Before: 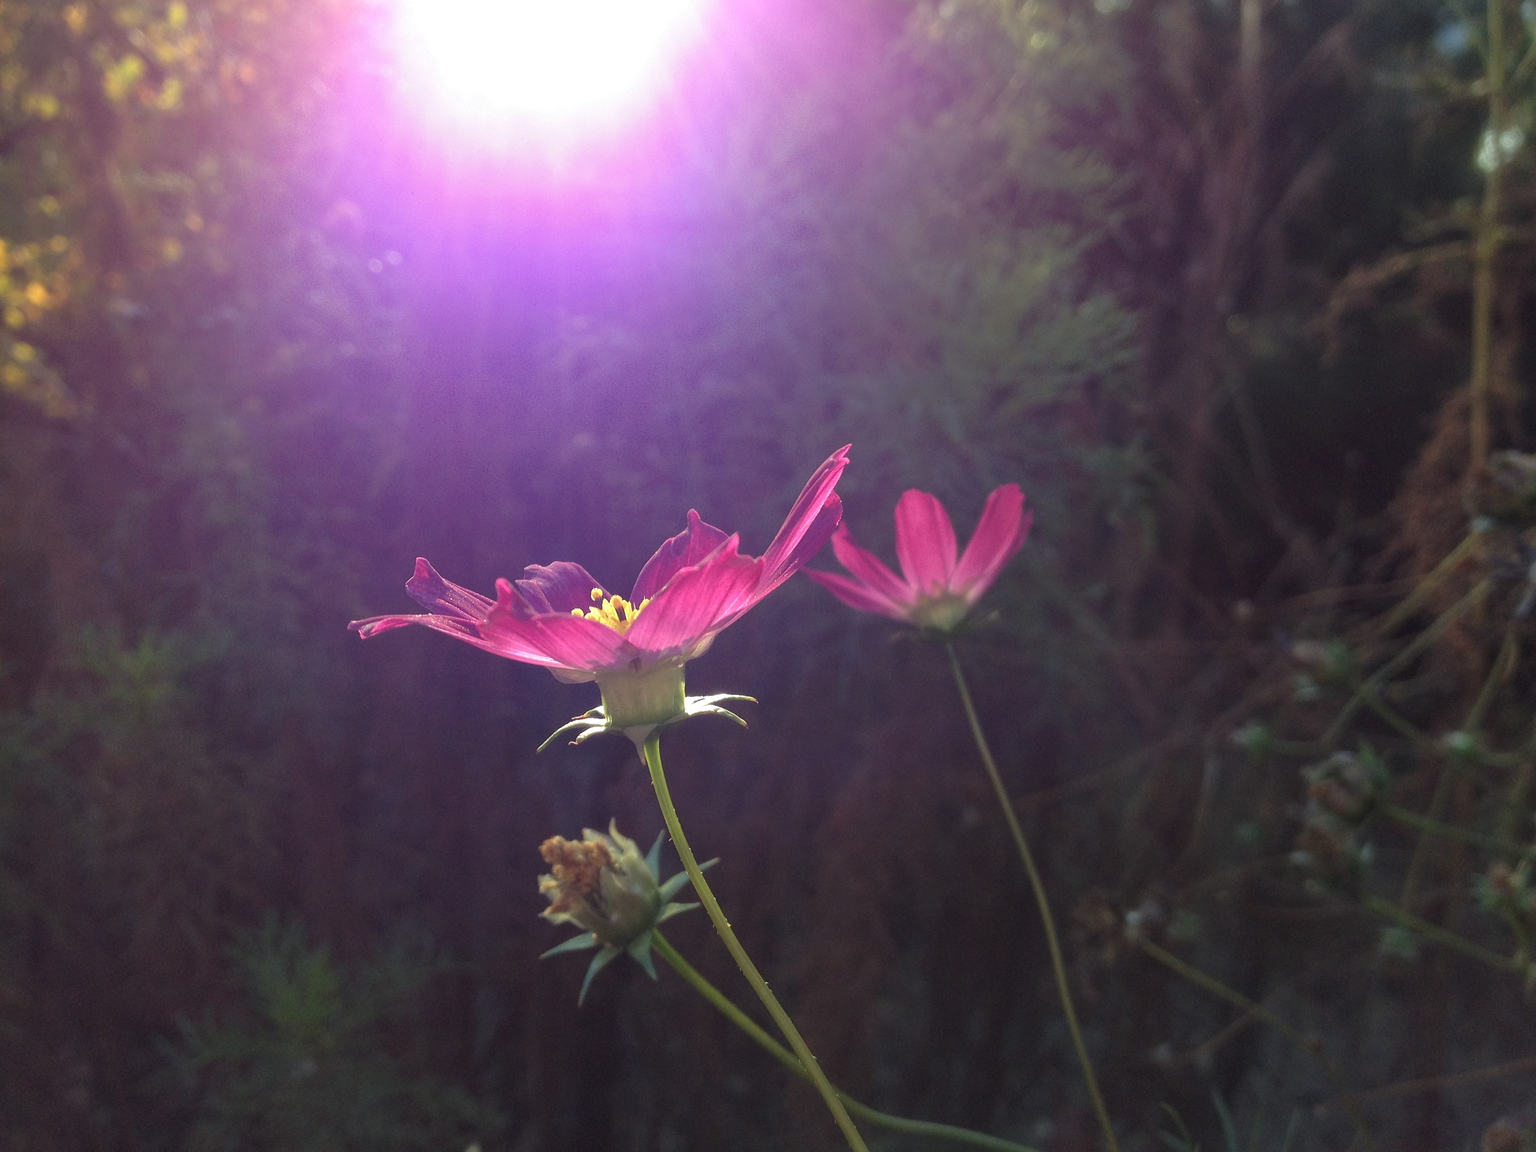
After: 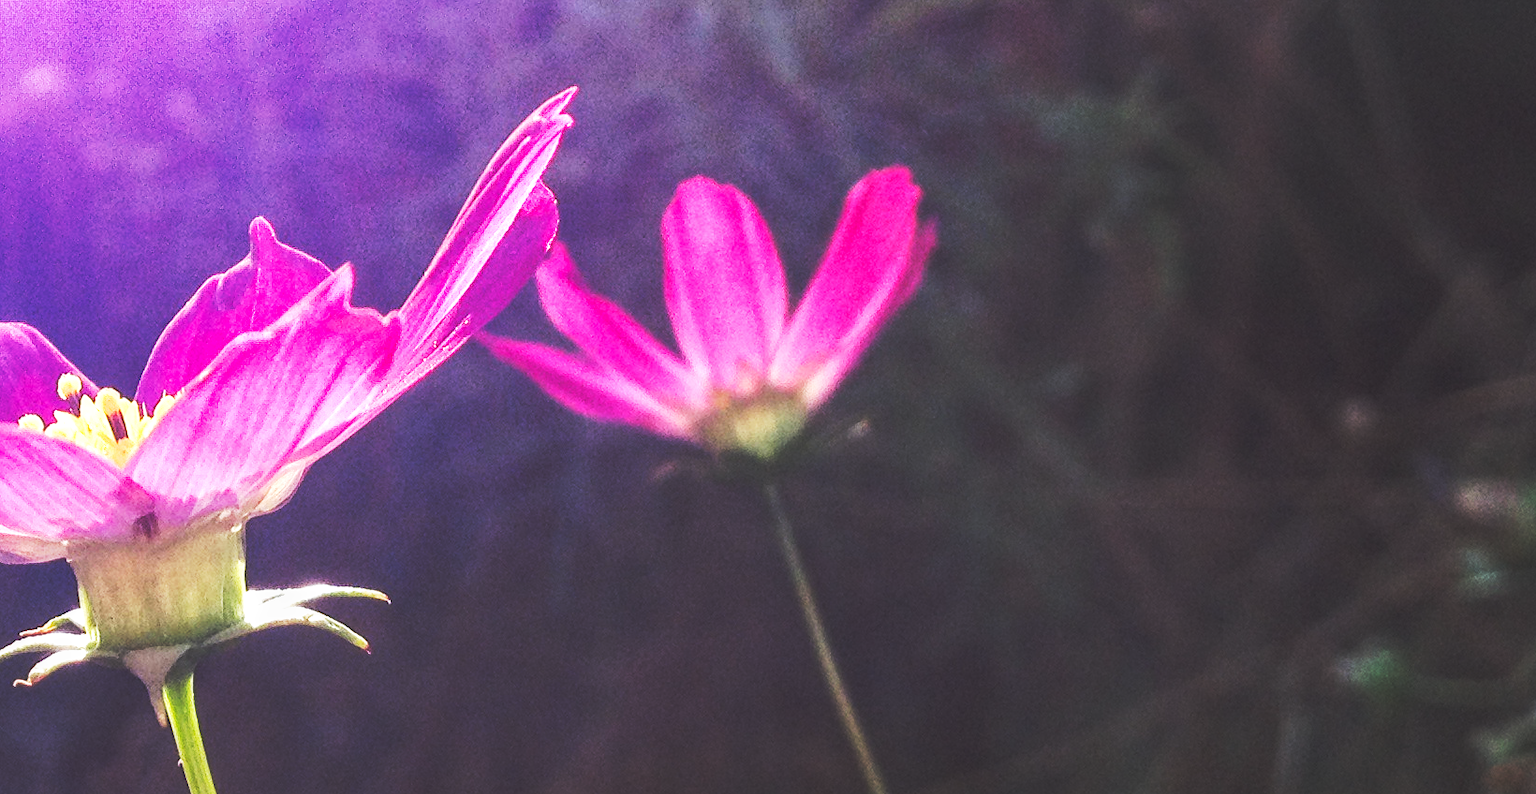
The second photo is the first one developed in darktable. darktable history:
local contrast: on, module defaults
base curve: curves: ch0 [(0, 0.015) (0.085, 0.116) (0.134, 0.298) (0.19, 0.545) (0.296, 0.764) (0.599, 0.982) (1, 1)], preserve colors none
crop: left 36.607%, top 34.735%, right 13.146%, bottom 30.611%
